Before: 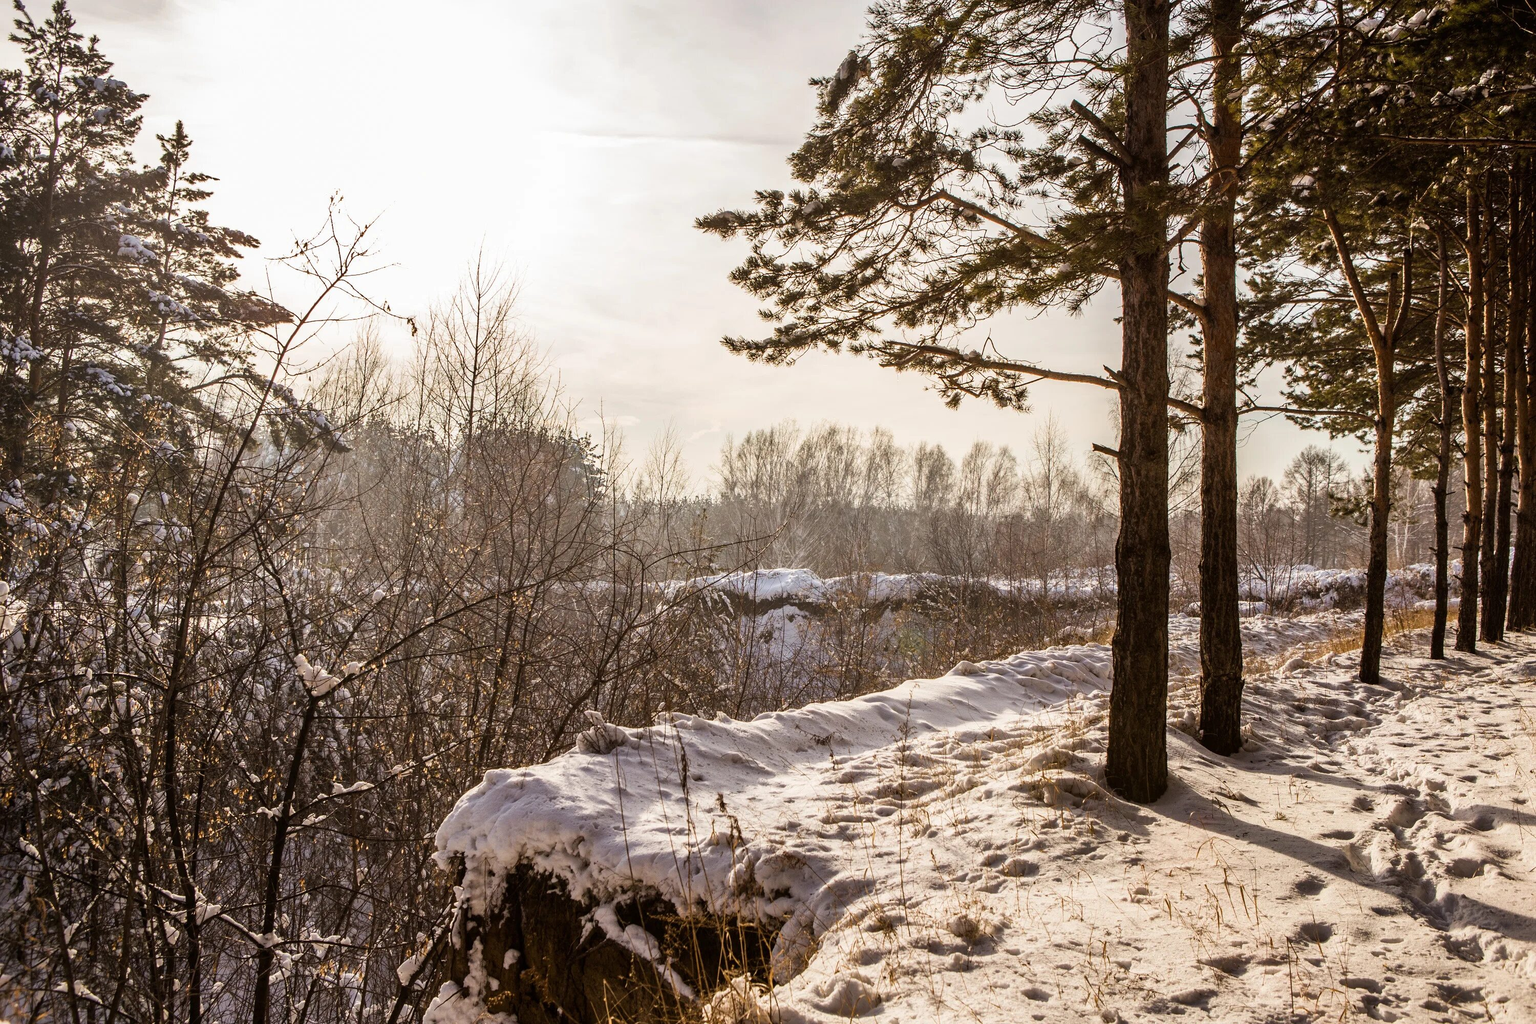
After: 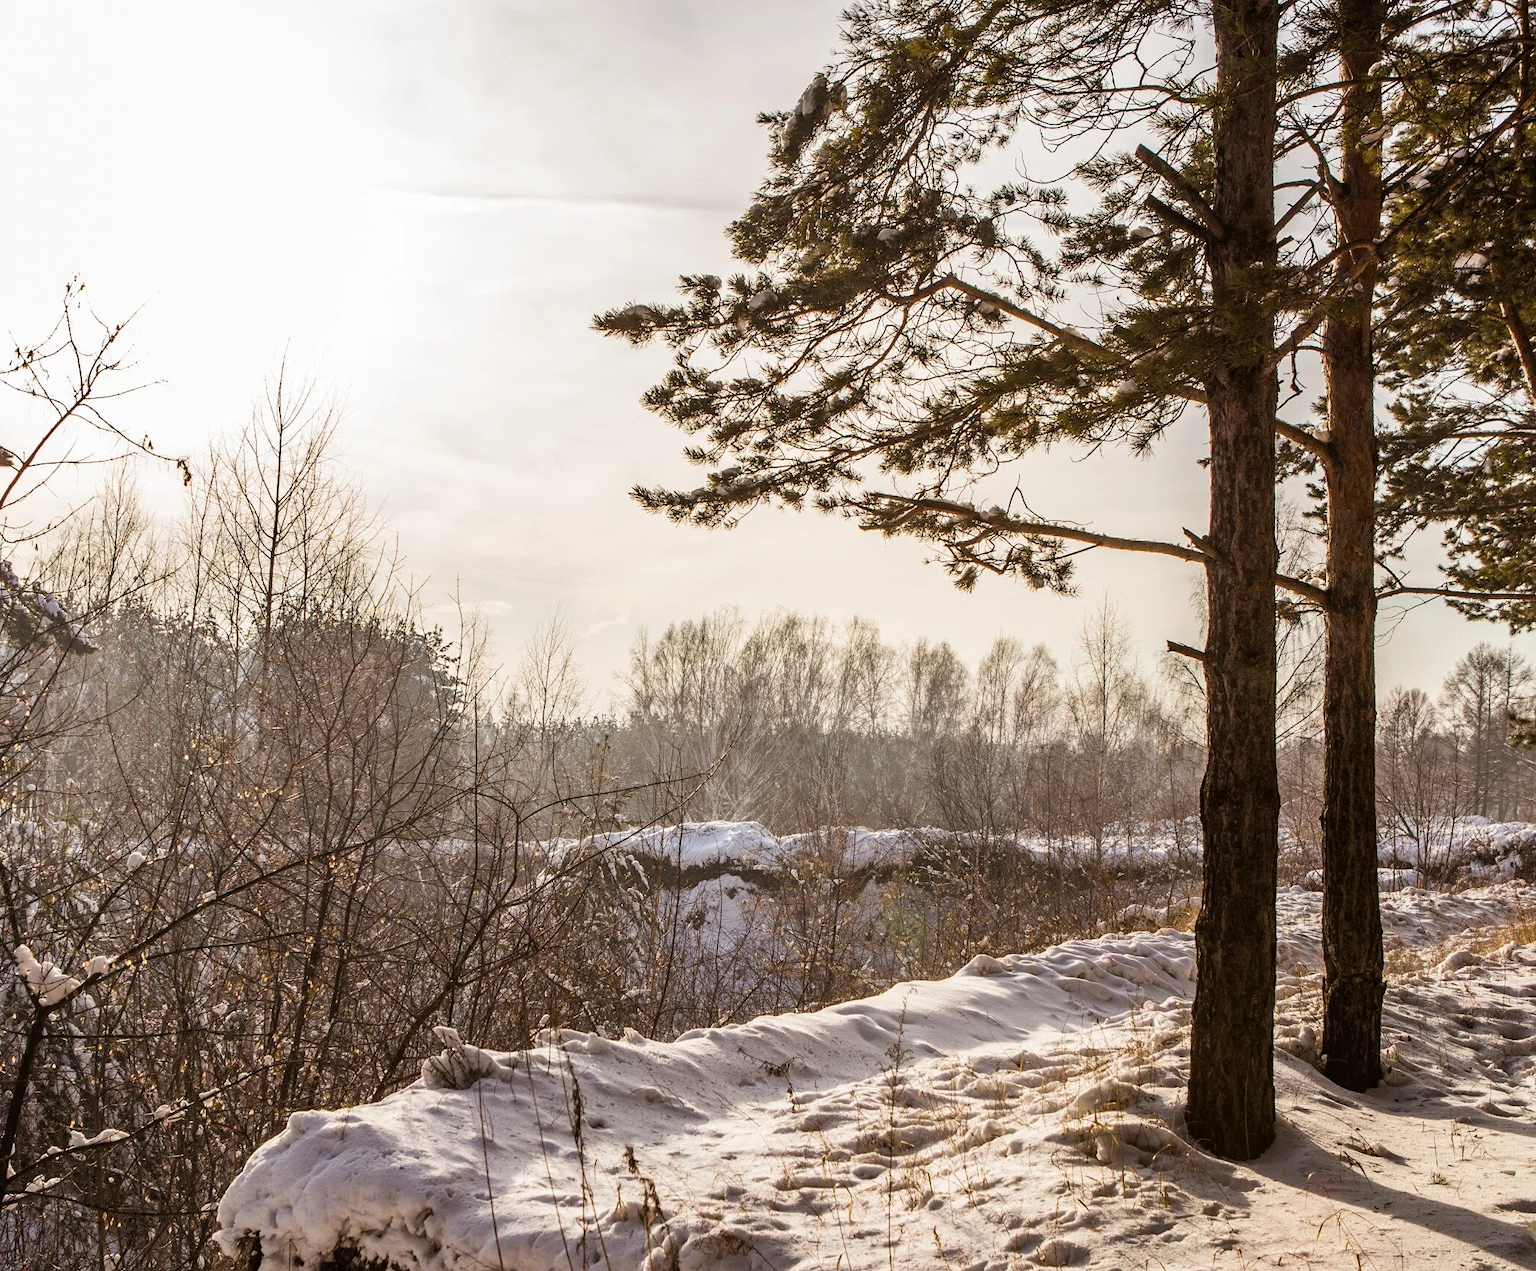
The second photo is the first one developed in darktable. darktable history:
crop: left 18.534%, right 12.206%, bottom 13.981%
